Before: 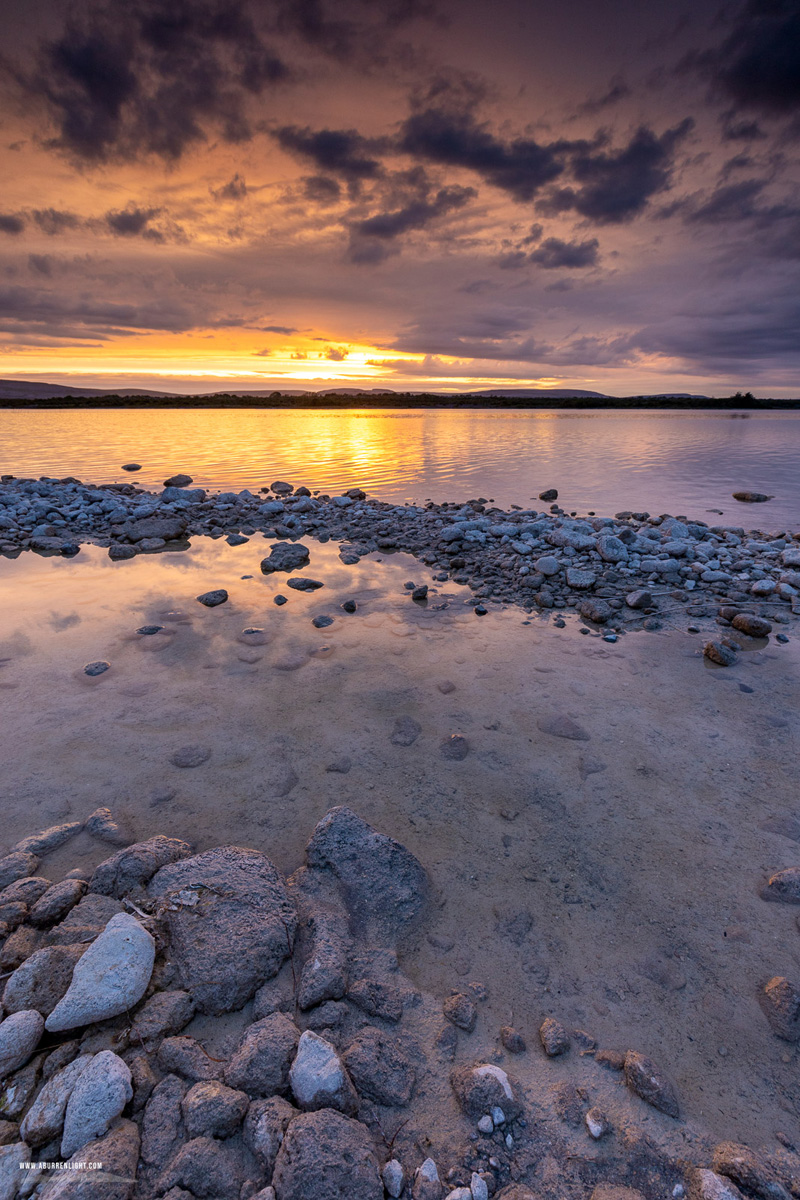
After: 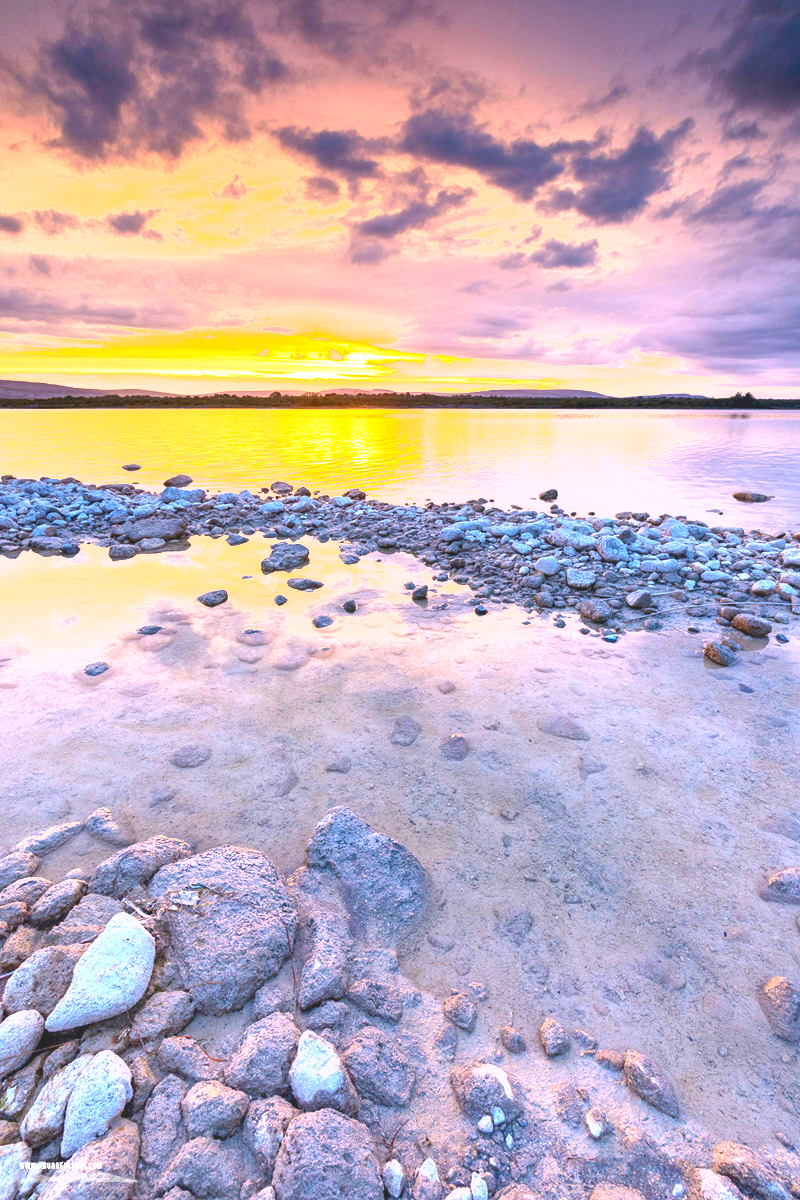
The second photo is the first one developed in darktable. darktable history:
exposure: black level correction 0, exposure 2.088 EV, compensate exposure bias true, compensate highlight preservation false
shadows and highlights: radius 125.46, shadows 30.51, highlights -30.51, low approximation 0.01, soften with gaussian
contrast brightness saturation: contrast -0.28
